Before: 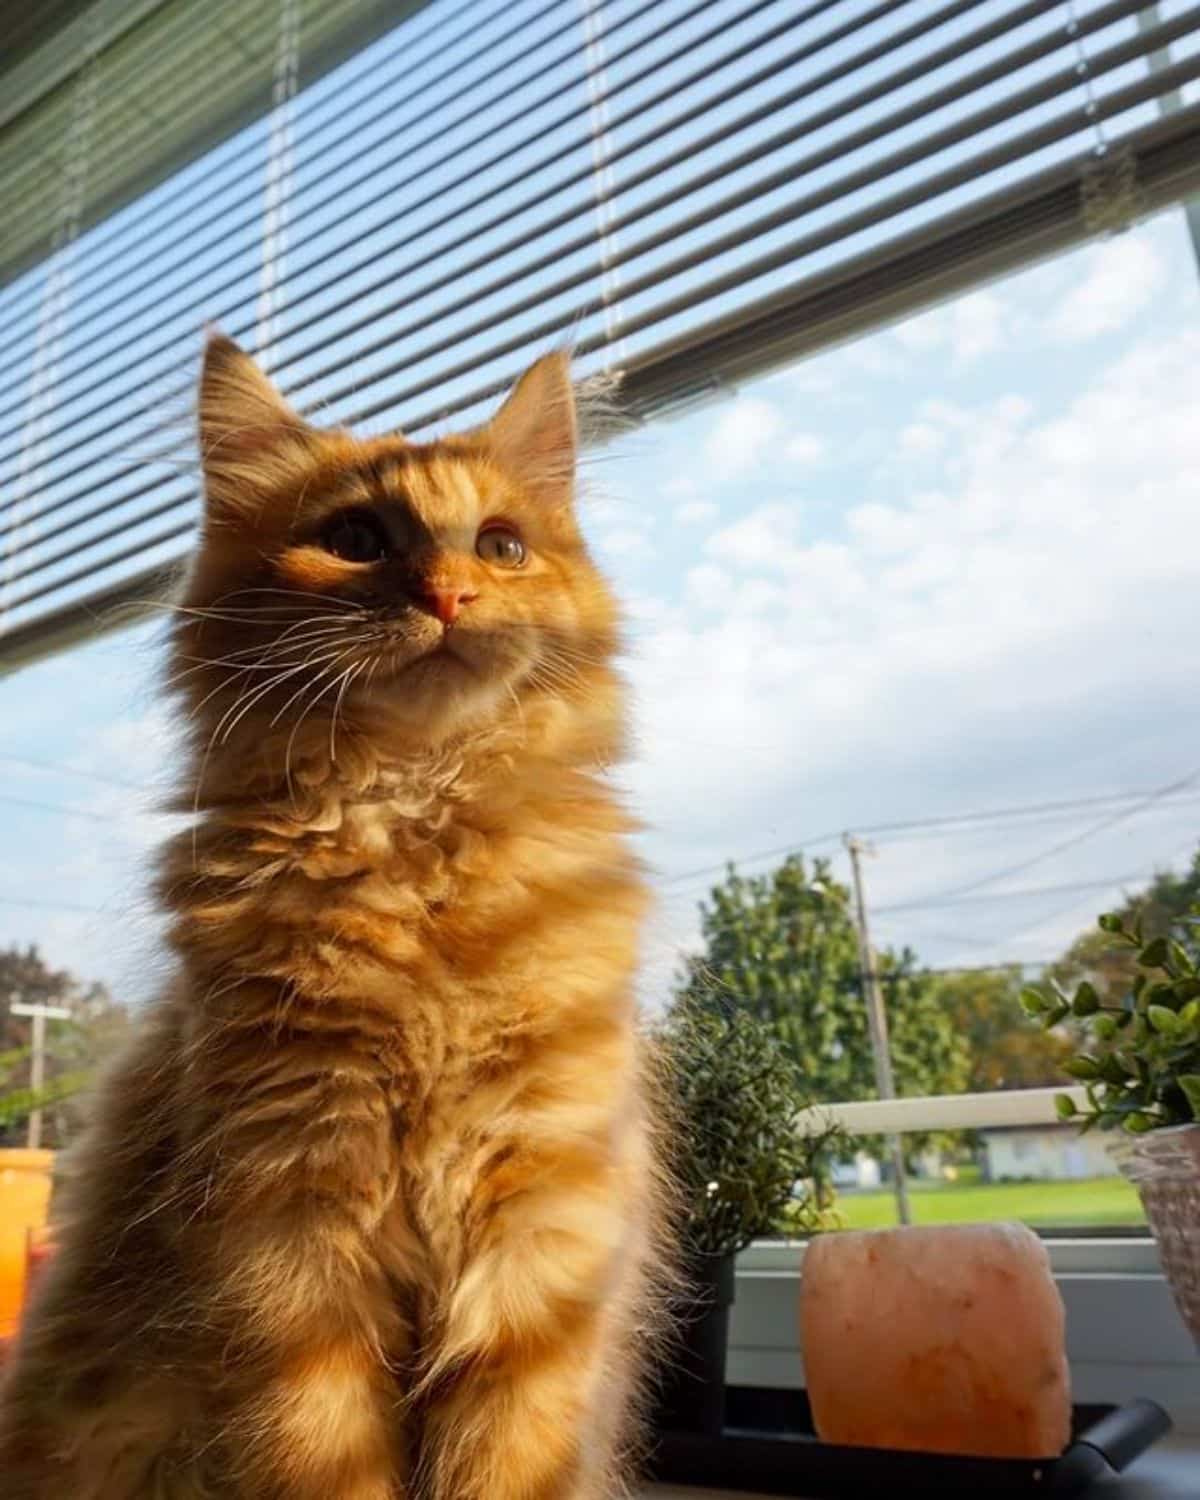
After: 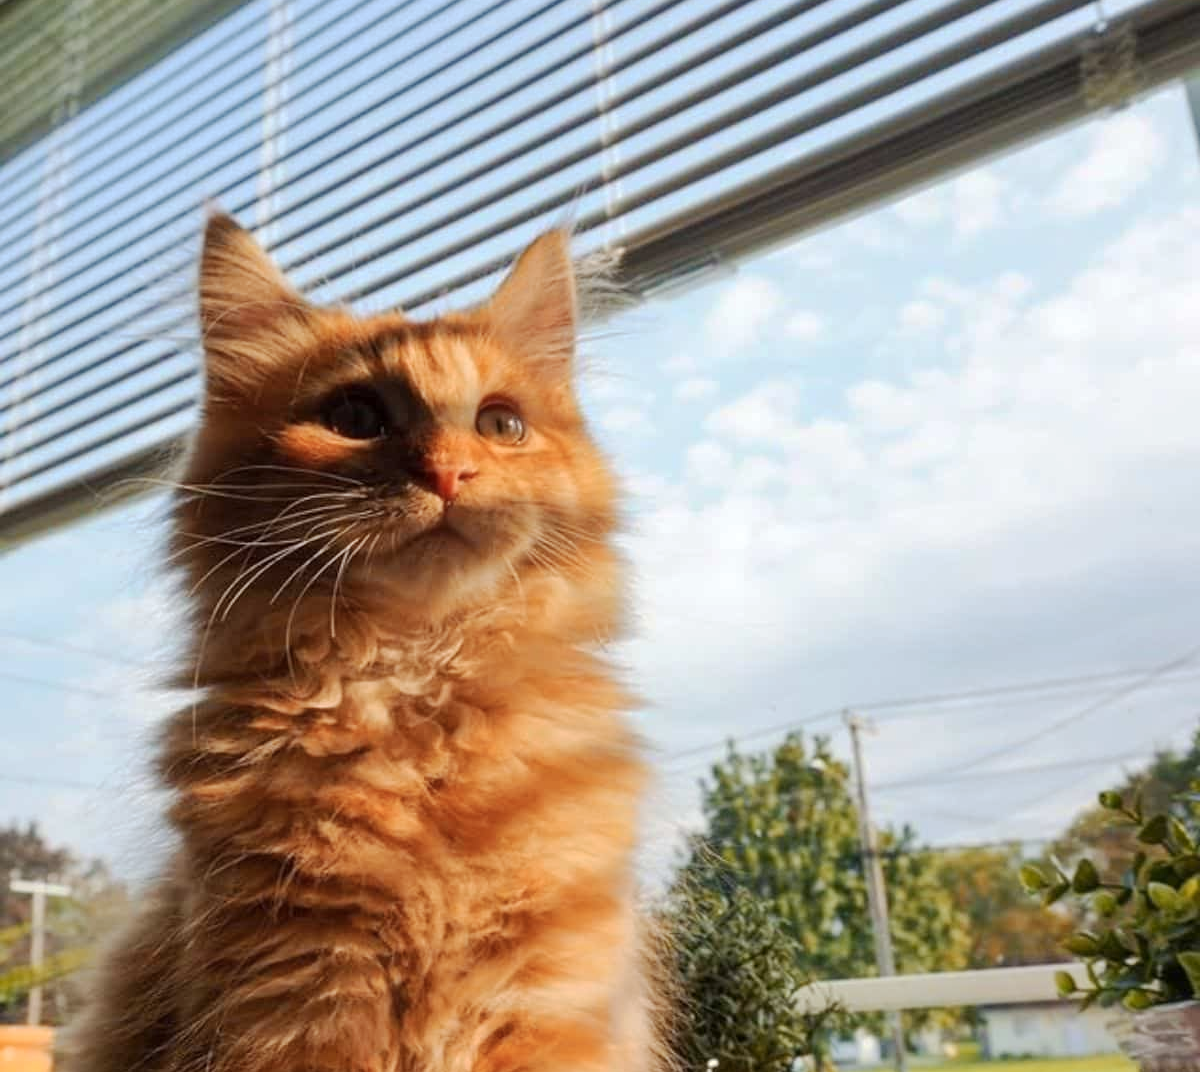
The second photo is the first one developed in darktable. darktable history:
crop and rotate: top 8.246%, bottom 20.262%
base curve: curves: ch0 [(0, 0) (0.262, 0.32) (0.722, 0.705) (1, 1)], preserve colors none
color zones: curves: ch1 [(0, 0.455) (0.063, 0.455) (0.286, 0.495) (0.429, 0.5) (0.571, 0.5) (0.714, 0.5) (0.857, 0.5) (1, 0.455)]; ch2 [(0, 0.532) (0.063, 0.521) (0.233, 0.447) (0.429, 0.489) (0.571, 0.5) (0.714, 0.5) (0.857, 0.5) (1, 0.532)]
